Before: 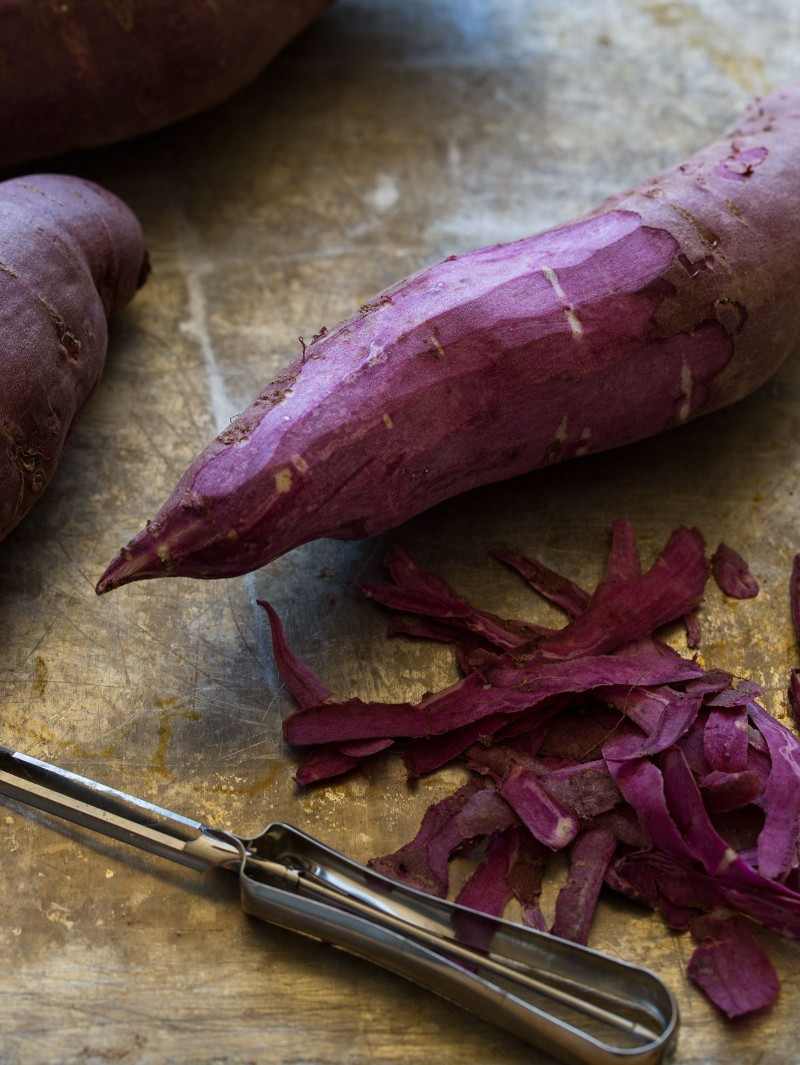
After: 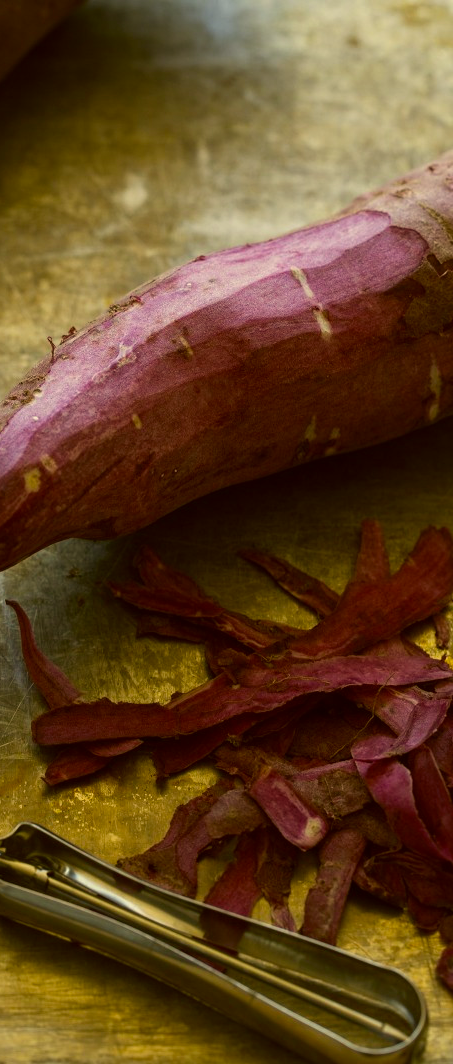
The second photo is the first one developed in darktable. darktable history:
crop: left 31.458%, top 0%, right 11.876%
color correction: highlights a* 0.162, highlights b* 29.53, shadows a* -0.162, shadows b* 21.09
